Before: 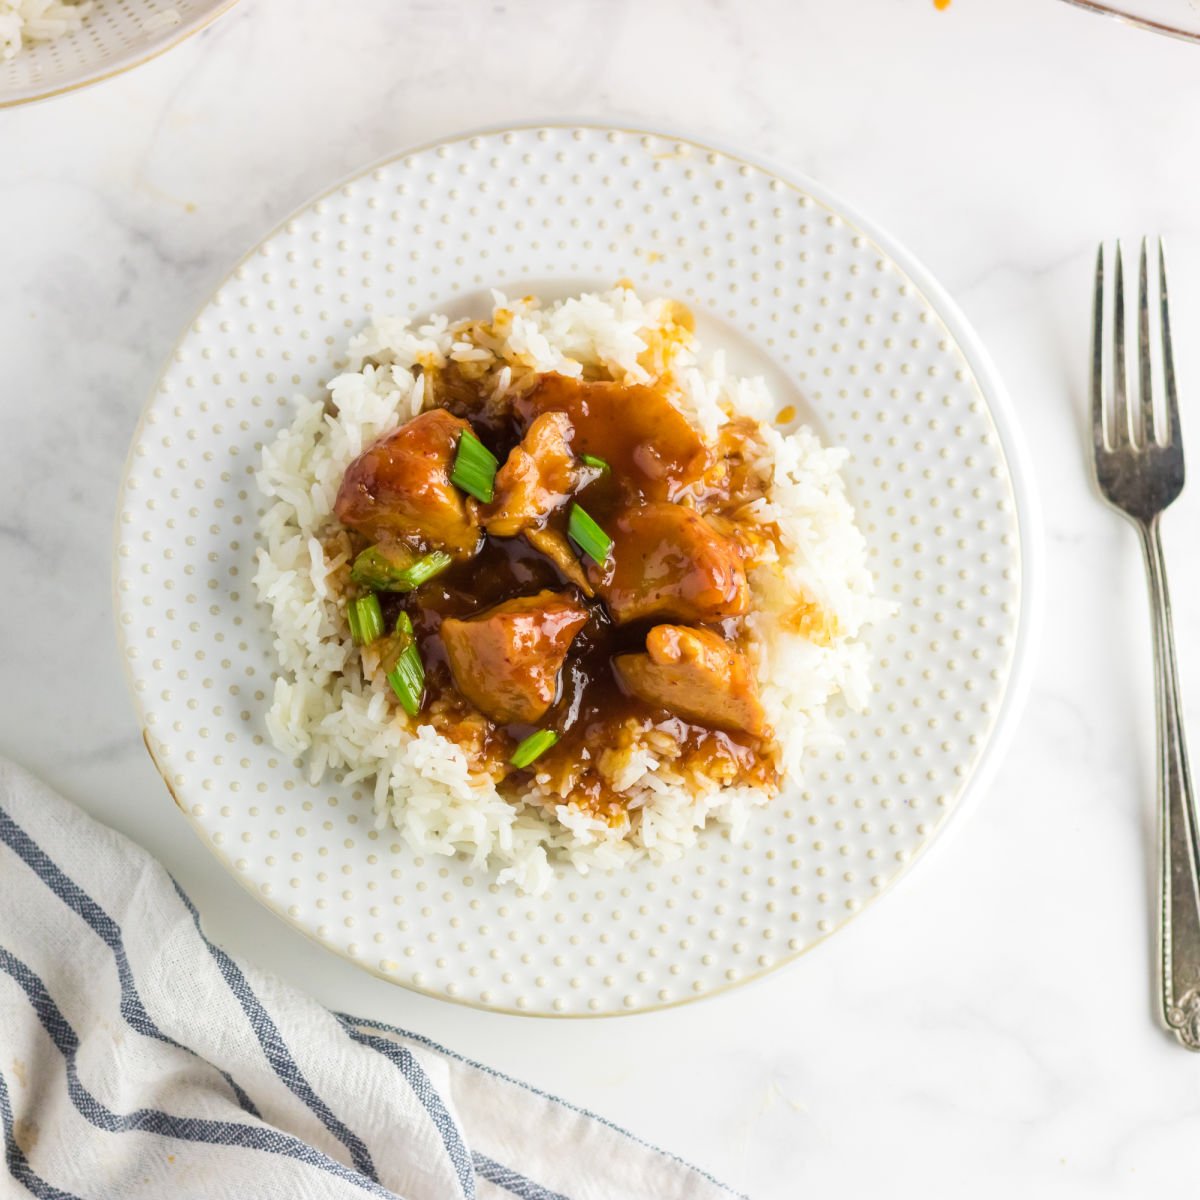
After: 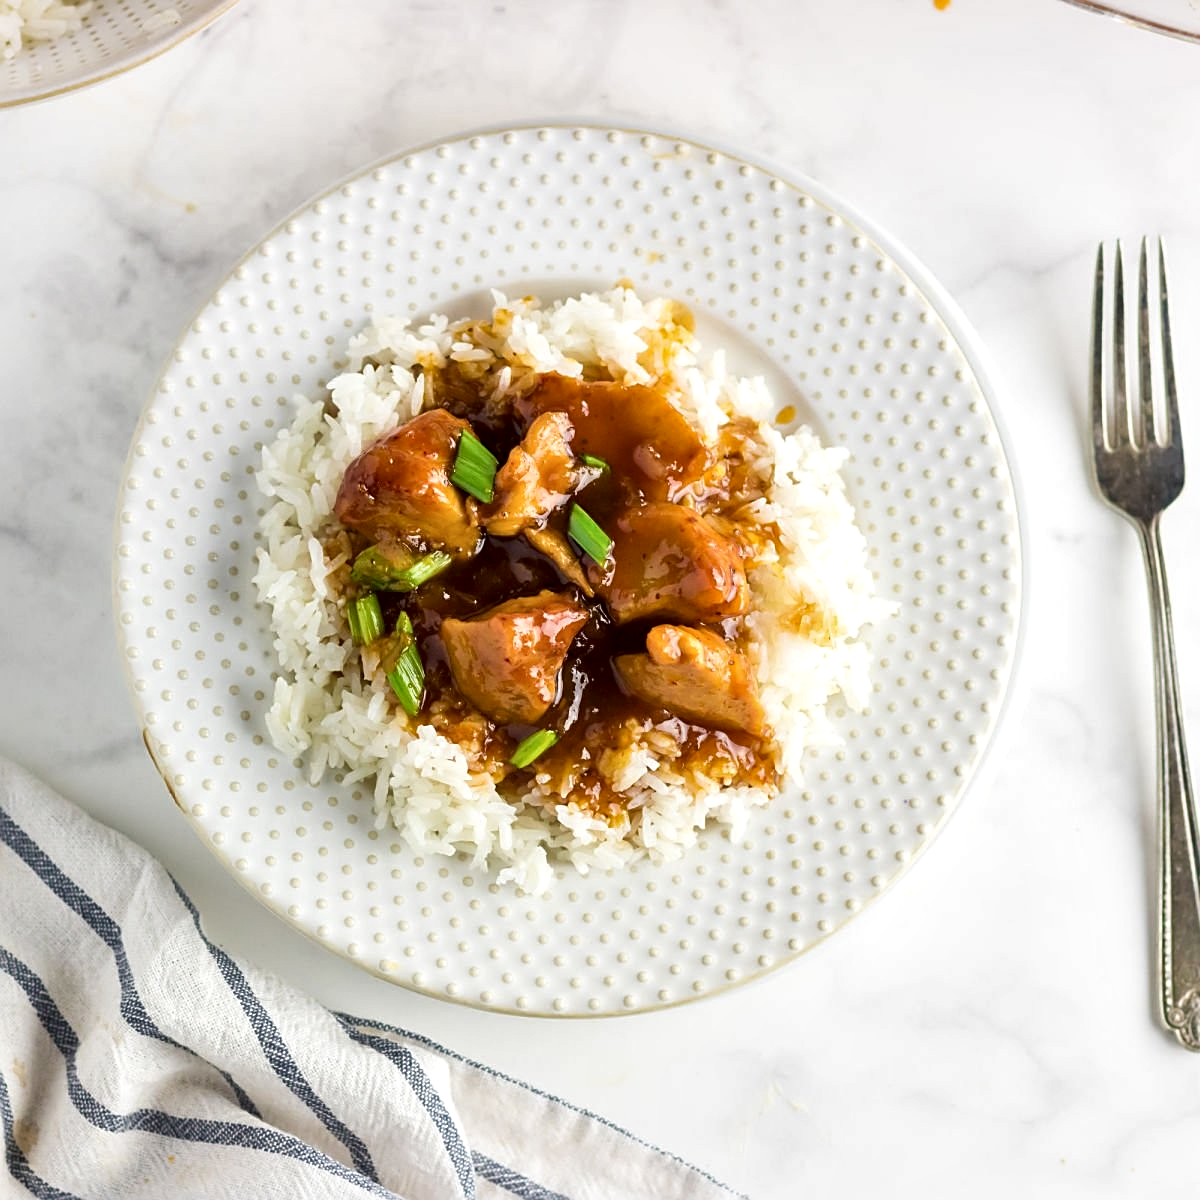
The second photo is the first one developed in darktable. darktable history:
local contrast: mode bilateral grid, contrast 25, coarseness 60, detail 151%, midtone range 0.2
exposure: black level correction 0.001, compensate highlight preservation false
sharpen: on, module defaults
